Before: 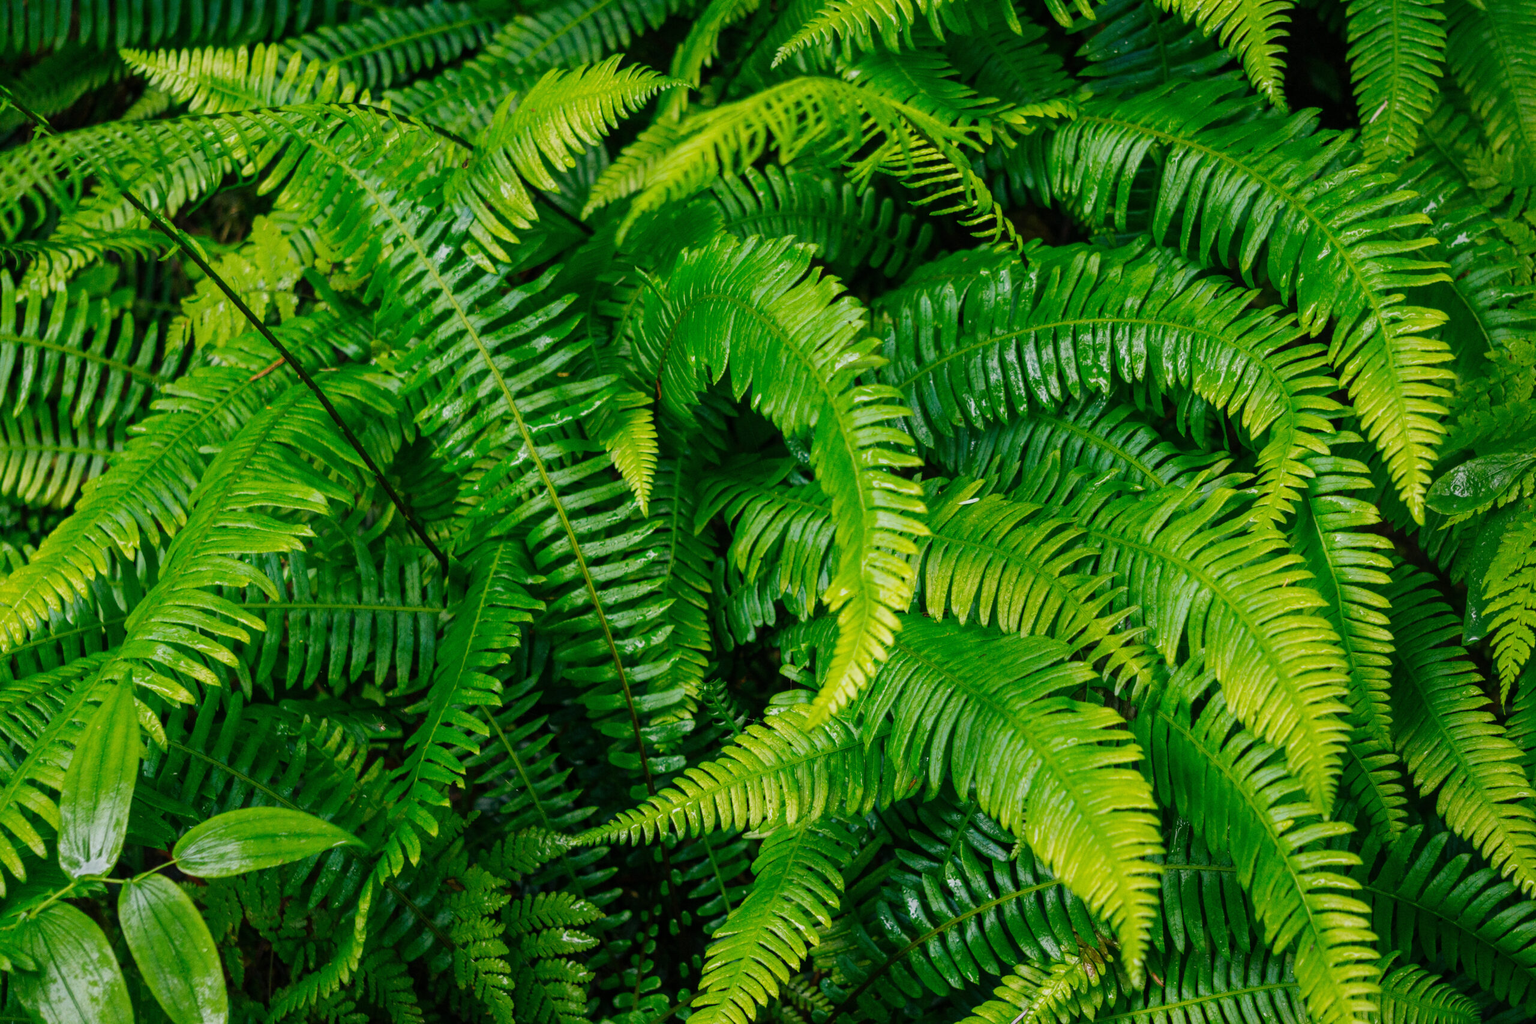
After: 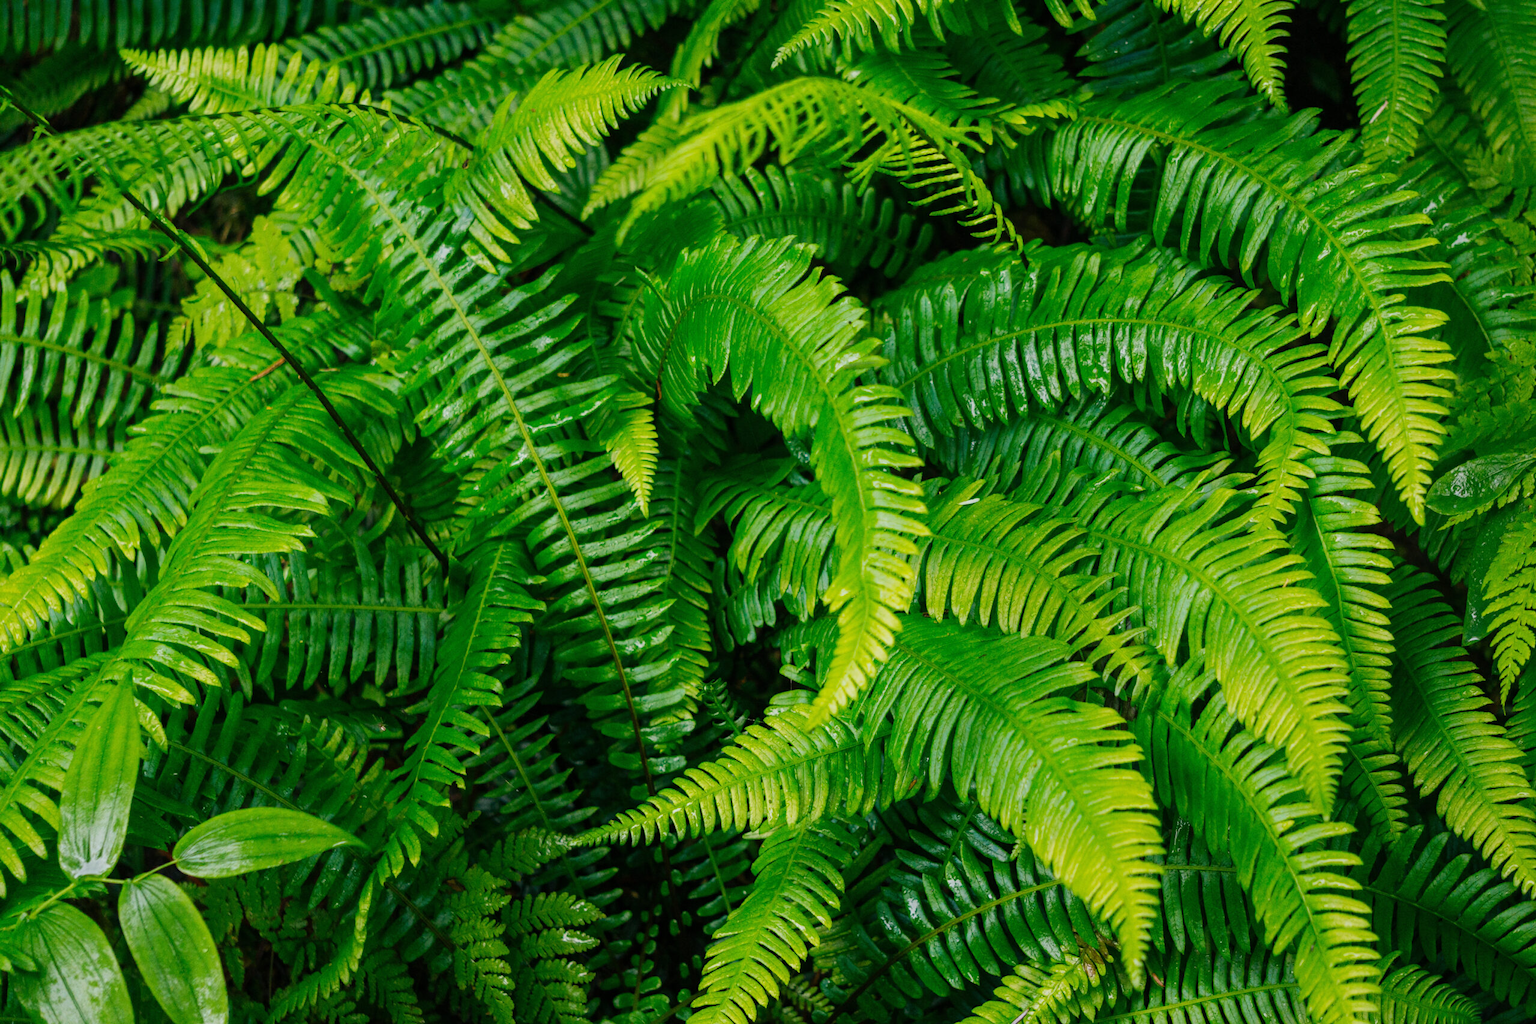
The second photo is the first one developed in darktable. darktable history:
tone equalizer: -8 EV -1.84 EV, -7 EV -1.16 EV, -6 EV -1.62 EV, smoothing diameter 25%, edges refinement/feathering 10, preserve details guided filter
